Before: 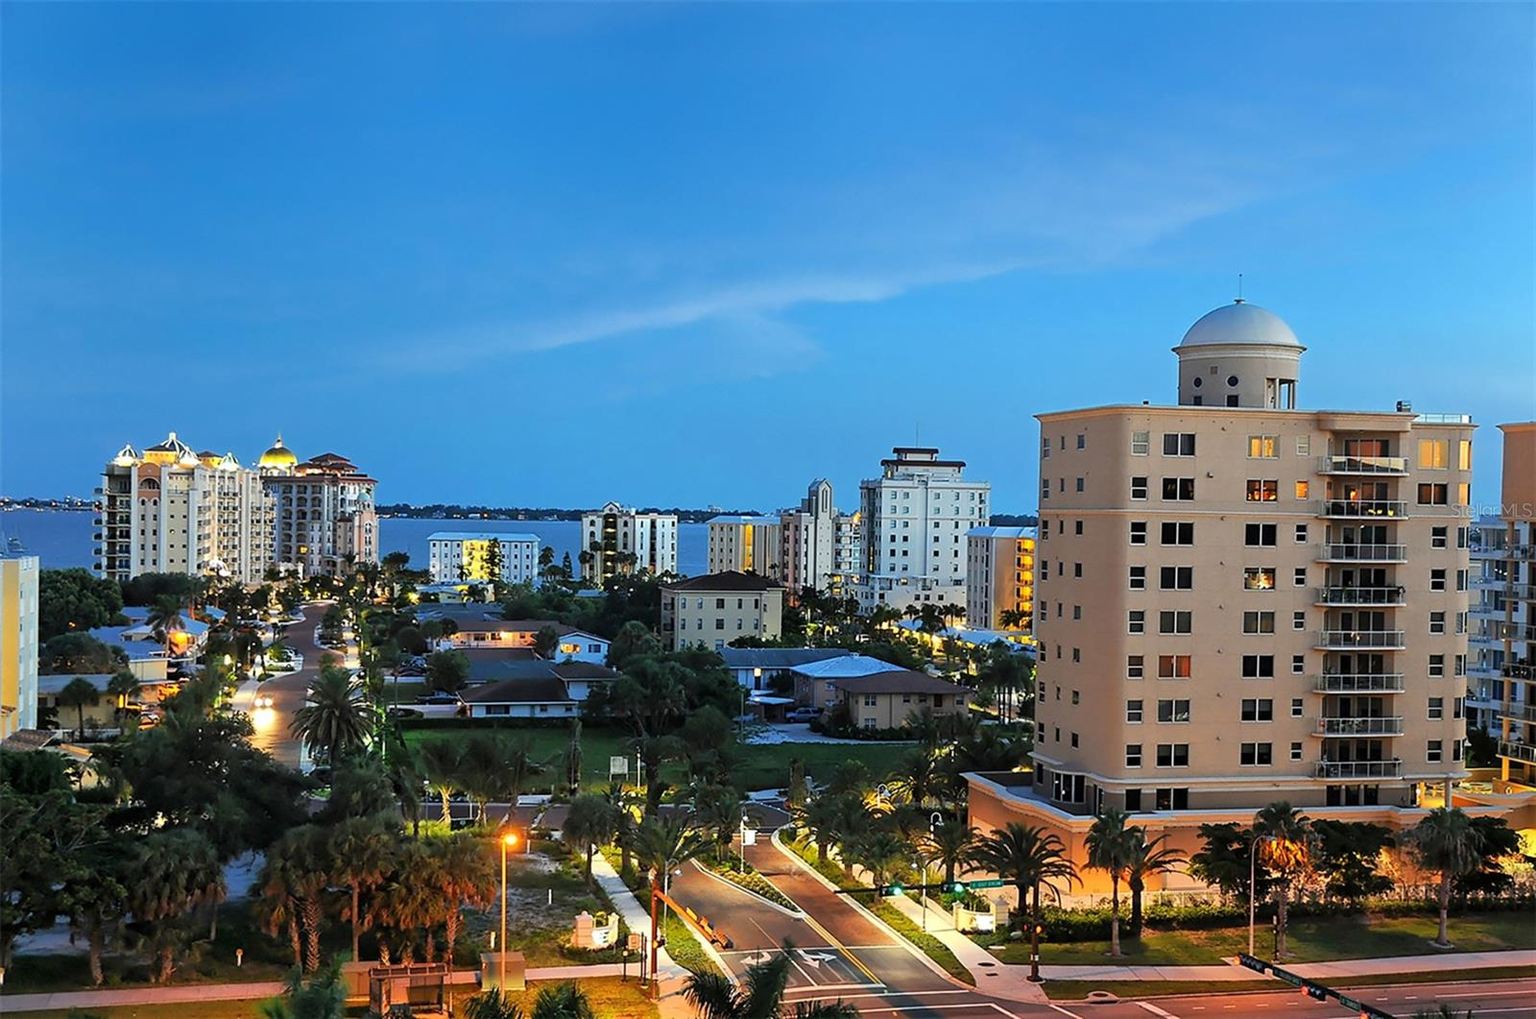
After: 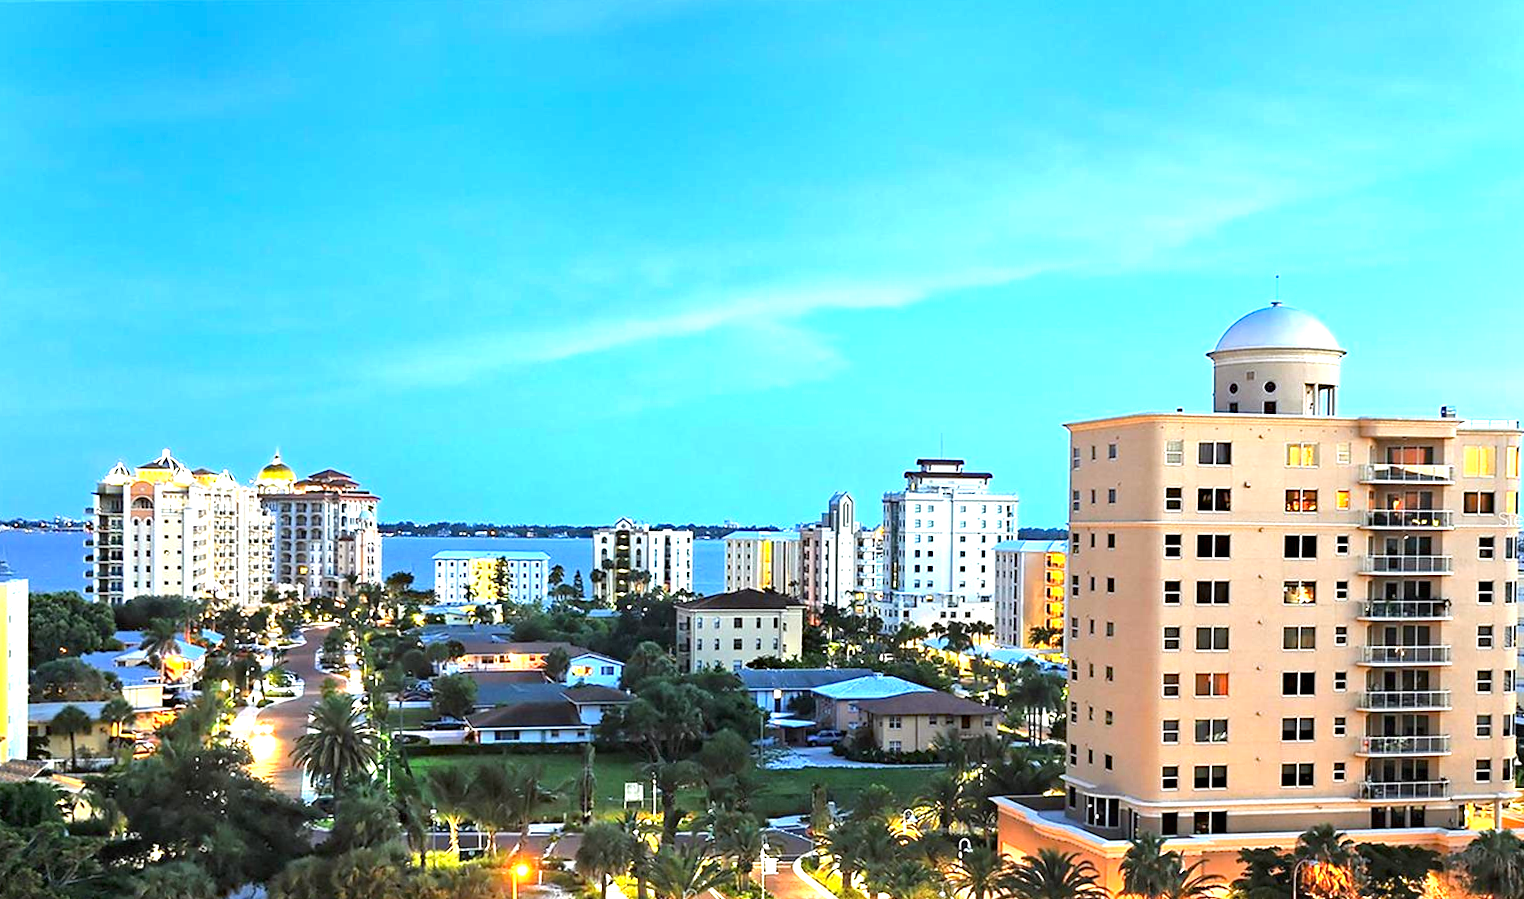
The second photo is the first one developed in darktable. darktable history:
exposure: black level correction 0, exposure 1.514 EV, compensate highlight preservation false
haze removal: adaptive false
crop and rotate: angle 0.458°, left 0.23%, right 3.328%, bottom 14.211%
